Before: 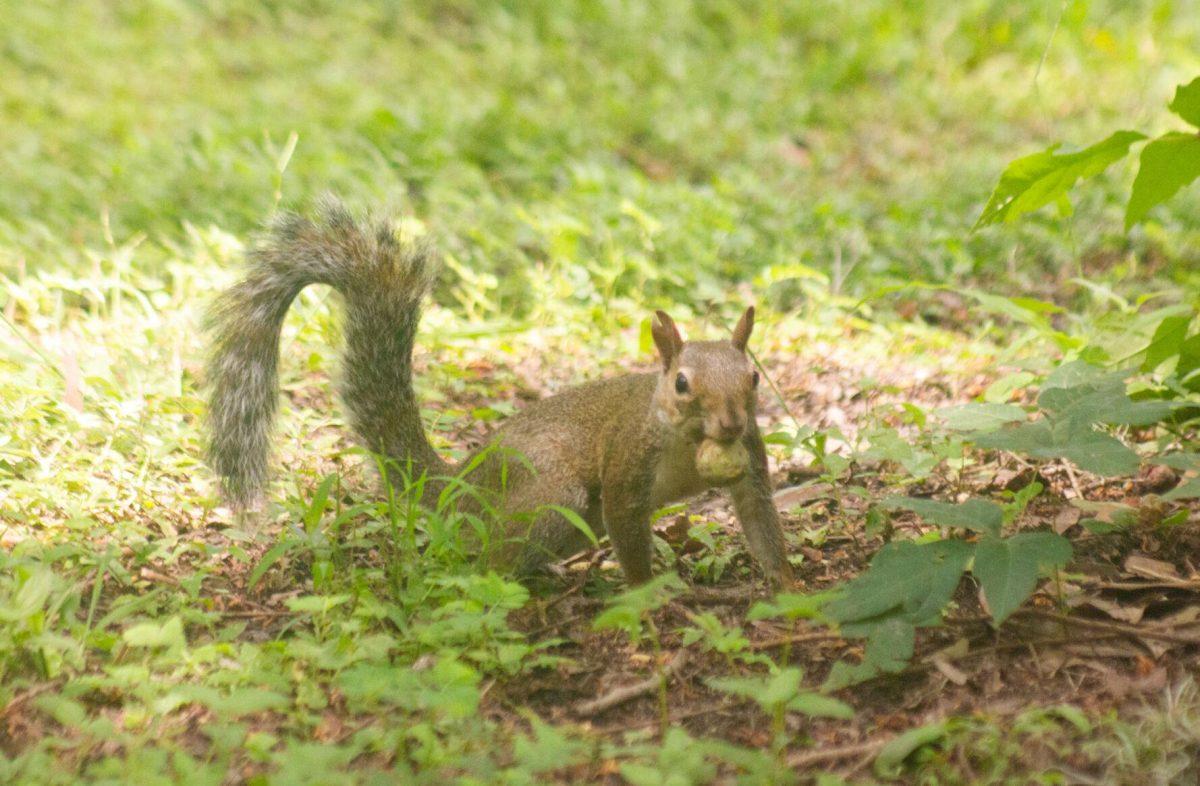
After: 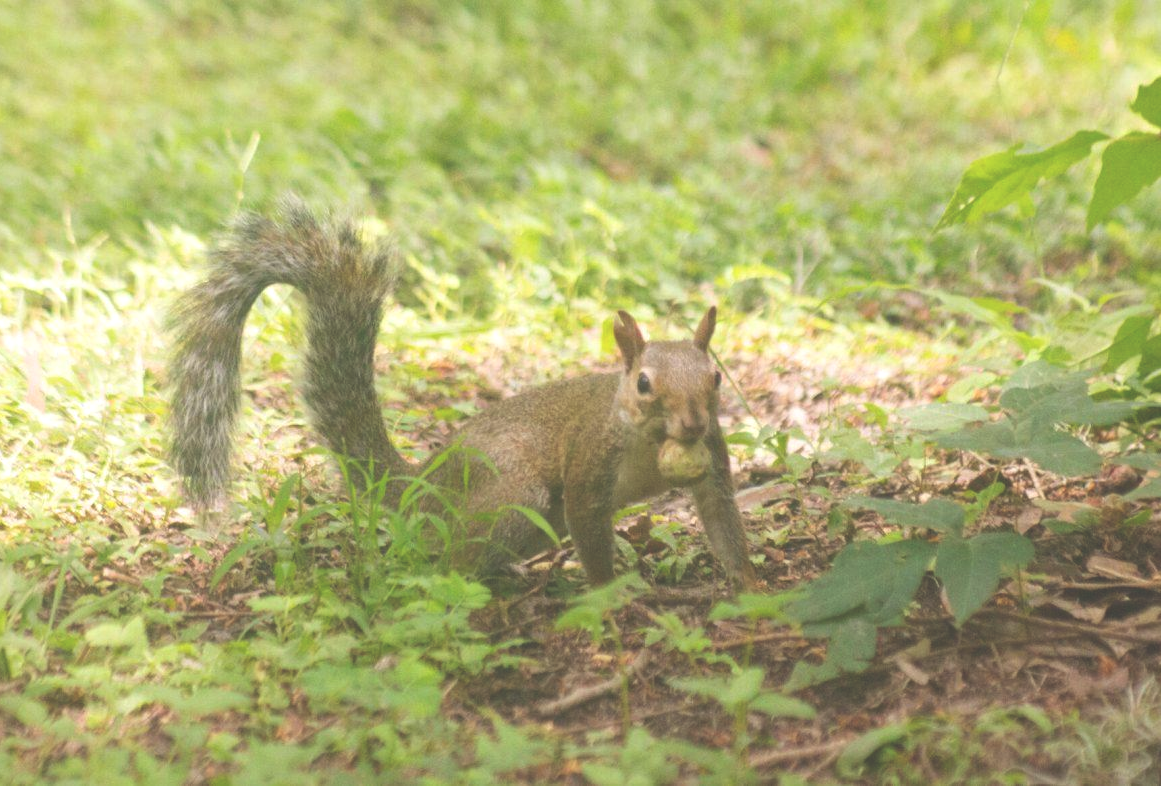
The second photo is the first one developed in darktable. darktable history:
exposure: black level correction -0.041, exposure 0.064 EV, compensate highlight preservation false
crop and rotate: left 3.238%
